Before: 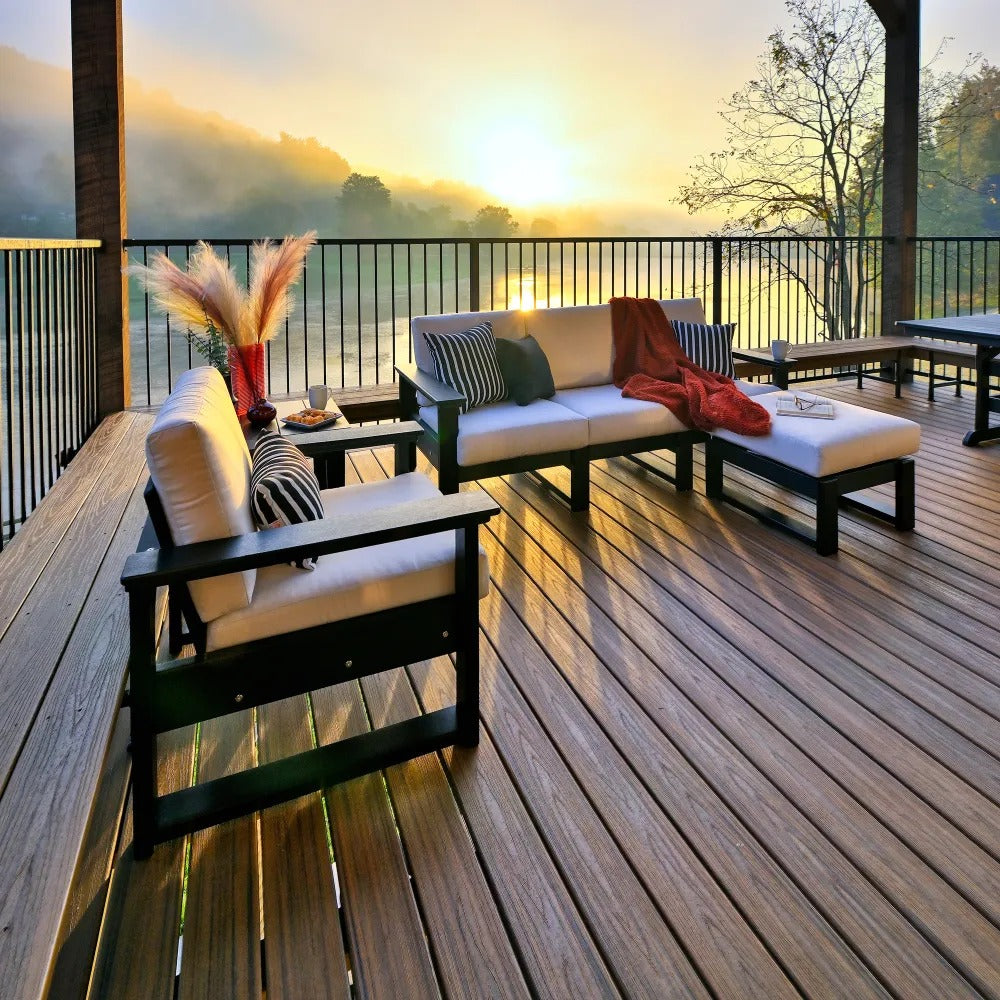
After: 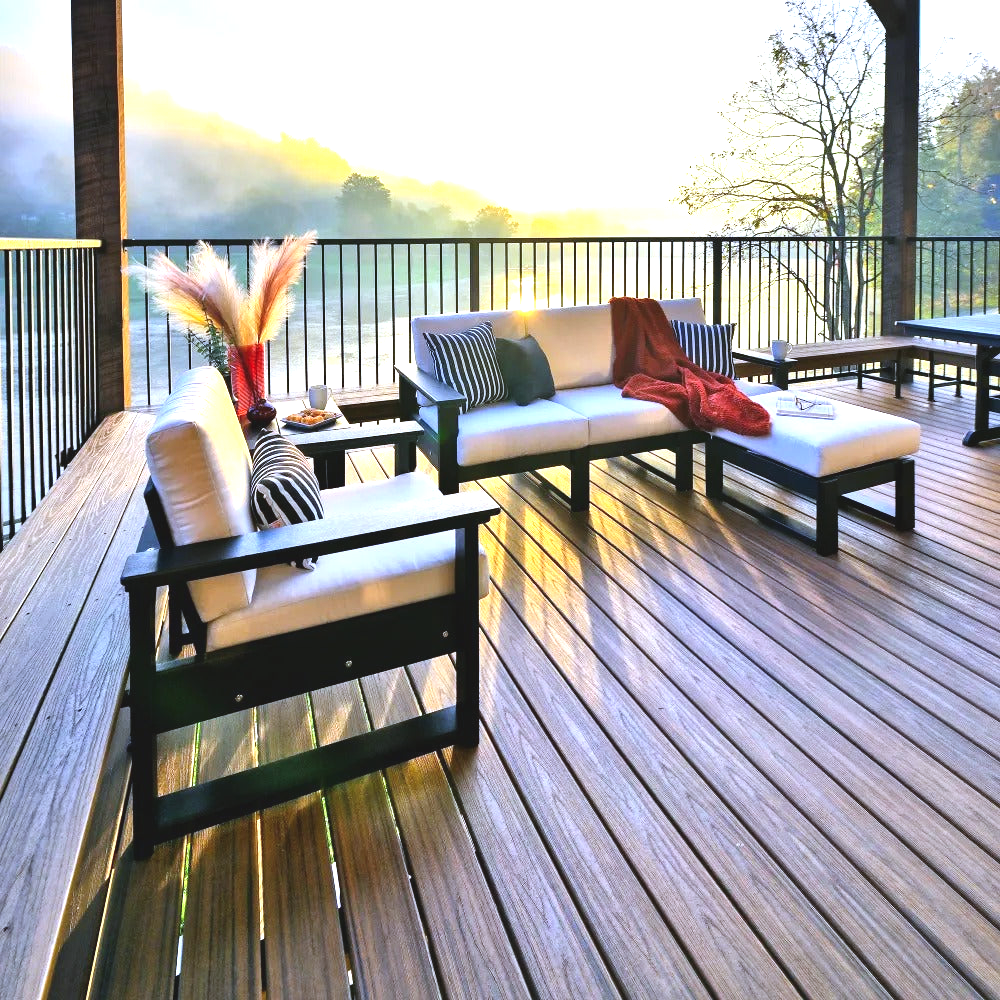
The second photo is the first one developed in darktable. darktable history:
vibrance: vibrance 15%
tone curve: curves: ch0 [(0, 0) (0.08, 0.069) (0.4, 0.391) (0.6, 0.609) (0.92, 0.93) (1, 1)], color space Lab, independent channels, preserve colors none
exposure: black level correction -0.005, exposure 1.002 EV, compensate highlight preservation false
white balance: red 0.948, green 1.02, blue 1.176
